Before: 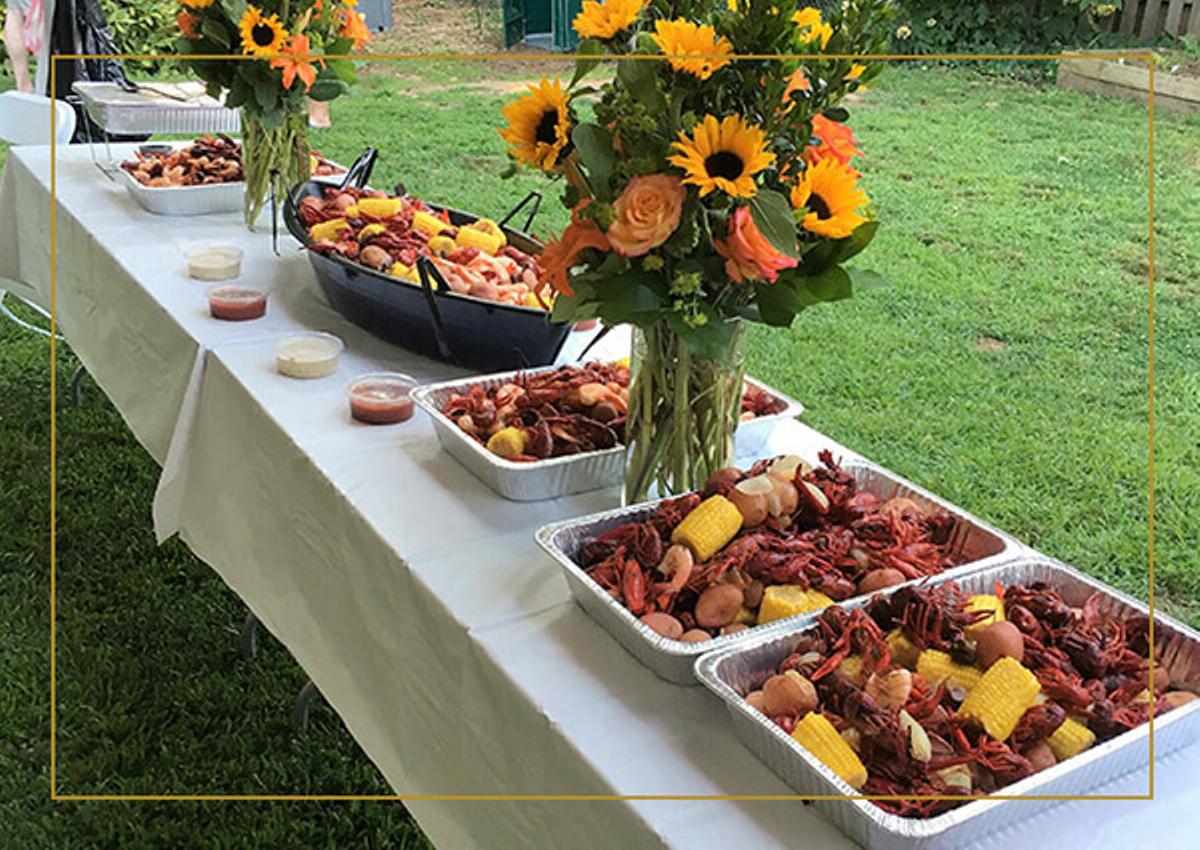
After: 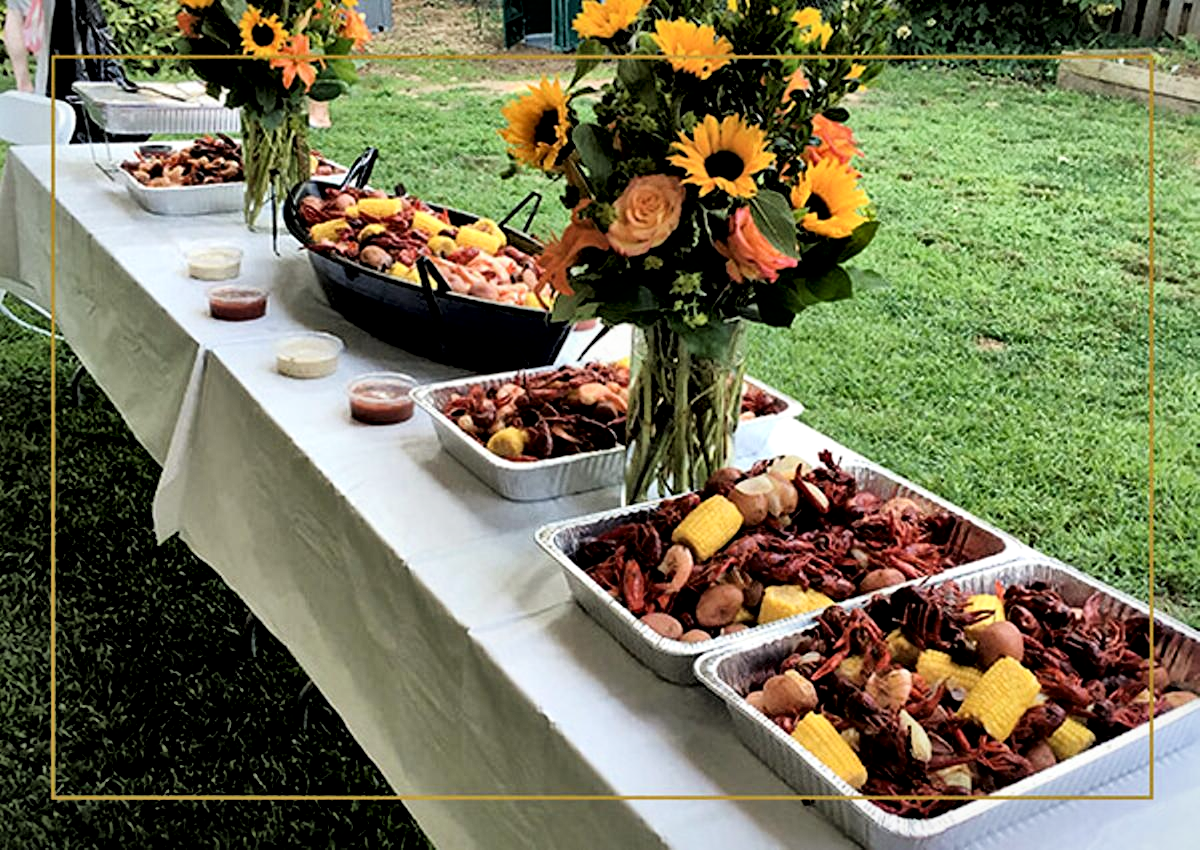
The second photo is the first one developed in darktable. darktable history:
local contrast: mode bilateral grid, contrast 44, coarseness 69, detail 214%, midtone range 0.2
filmic rgb: black relative exposure -3.86 EV, white relative exposure 3.48 EV, hardness 2.63, contrast 1.103
